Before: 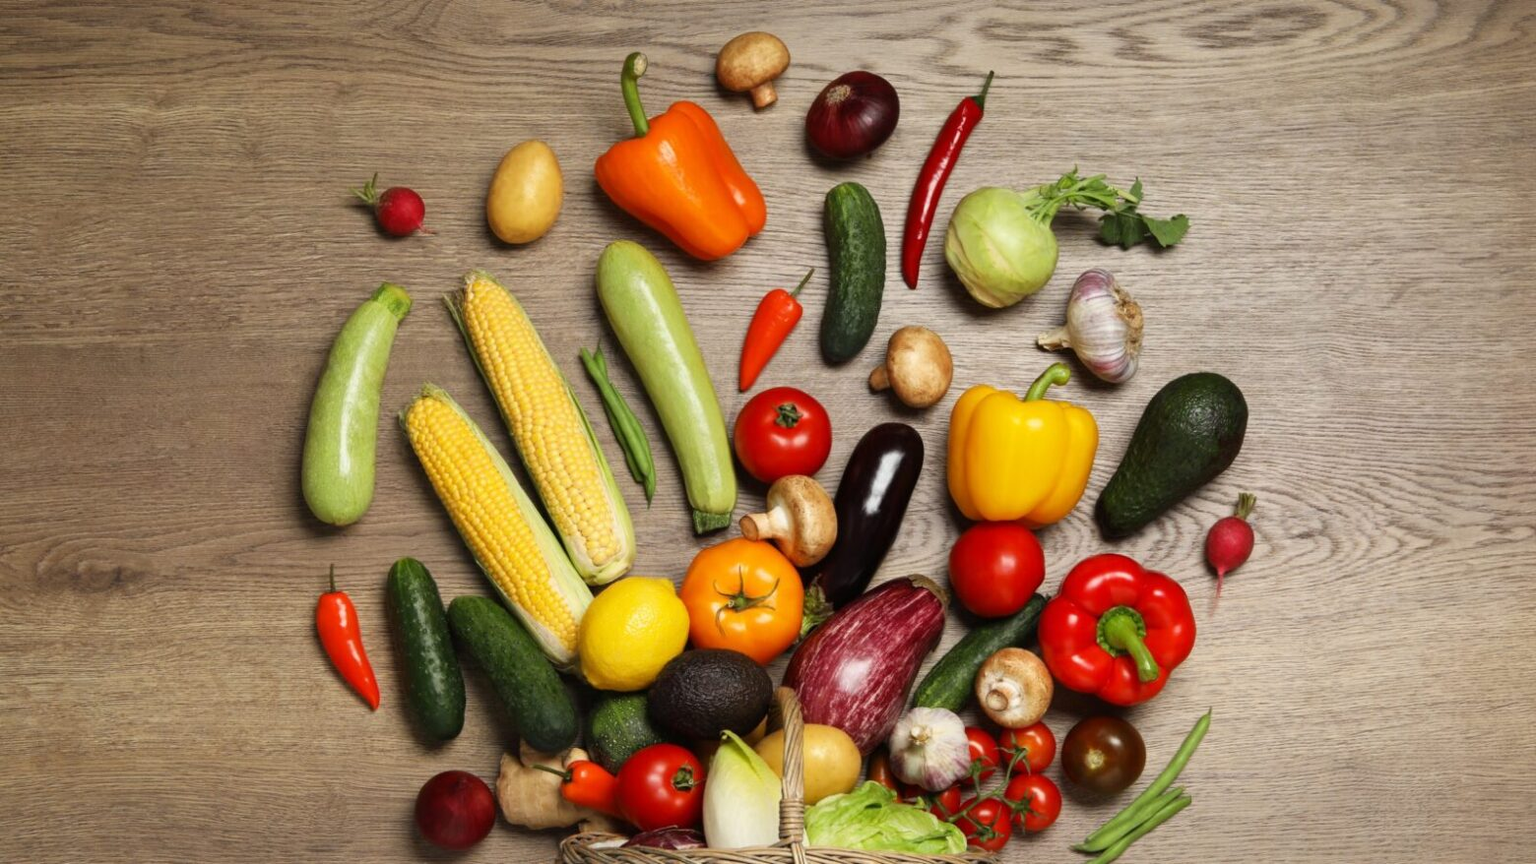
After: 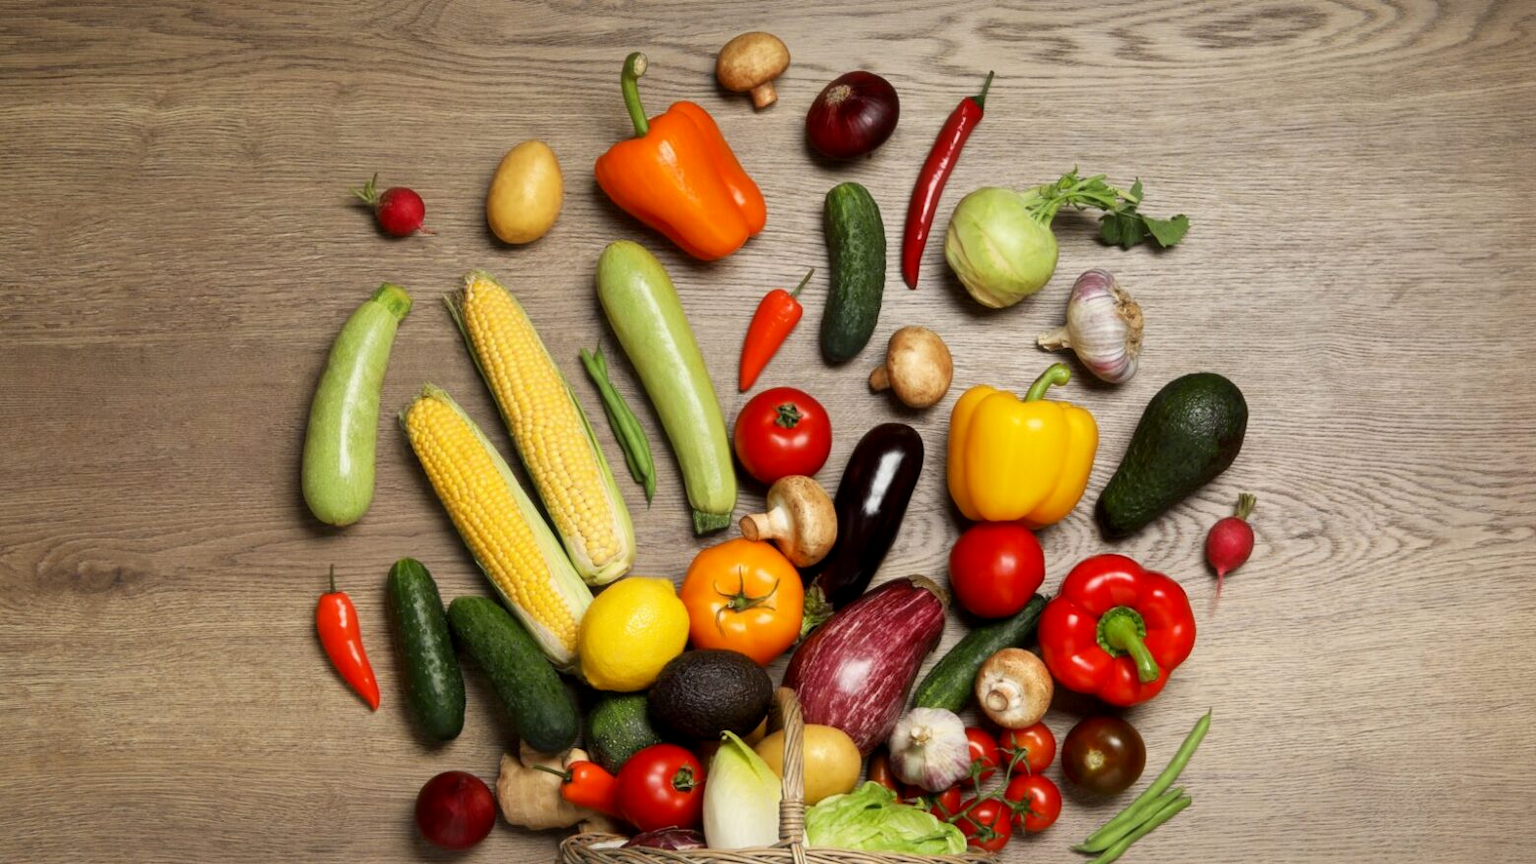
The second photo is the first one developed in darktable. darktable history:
haze removal: strength -0.05, compatibility mode true, adaptive false
exposure: black level correction 0.004, exposure 0.016 EV, compensate highlight preservation false
